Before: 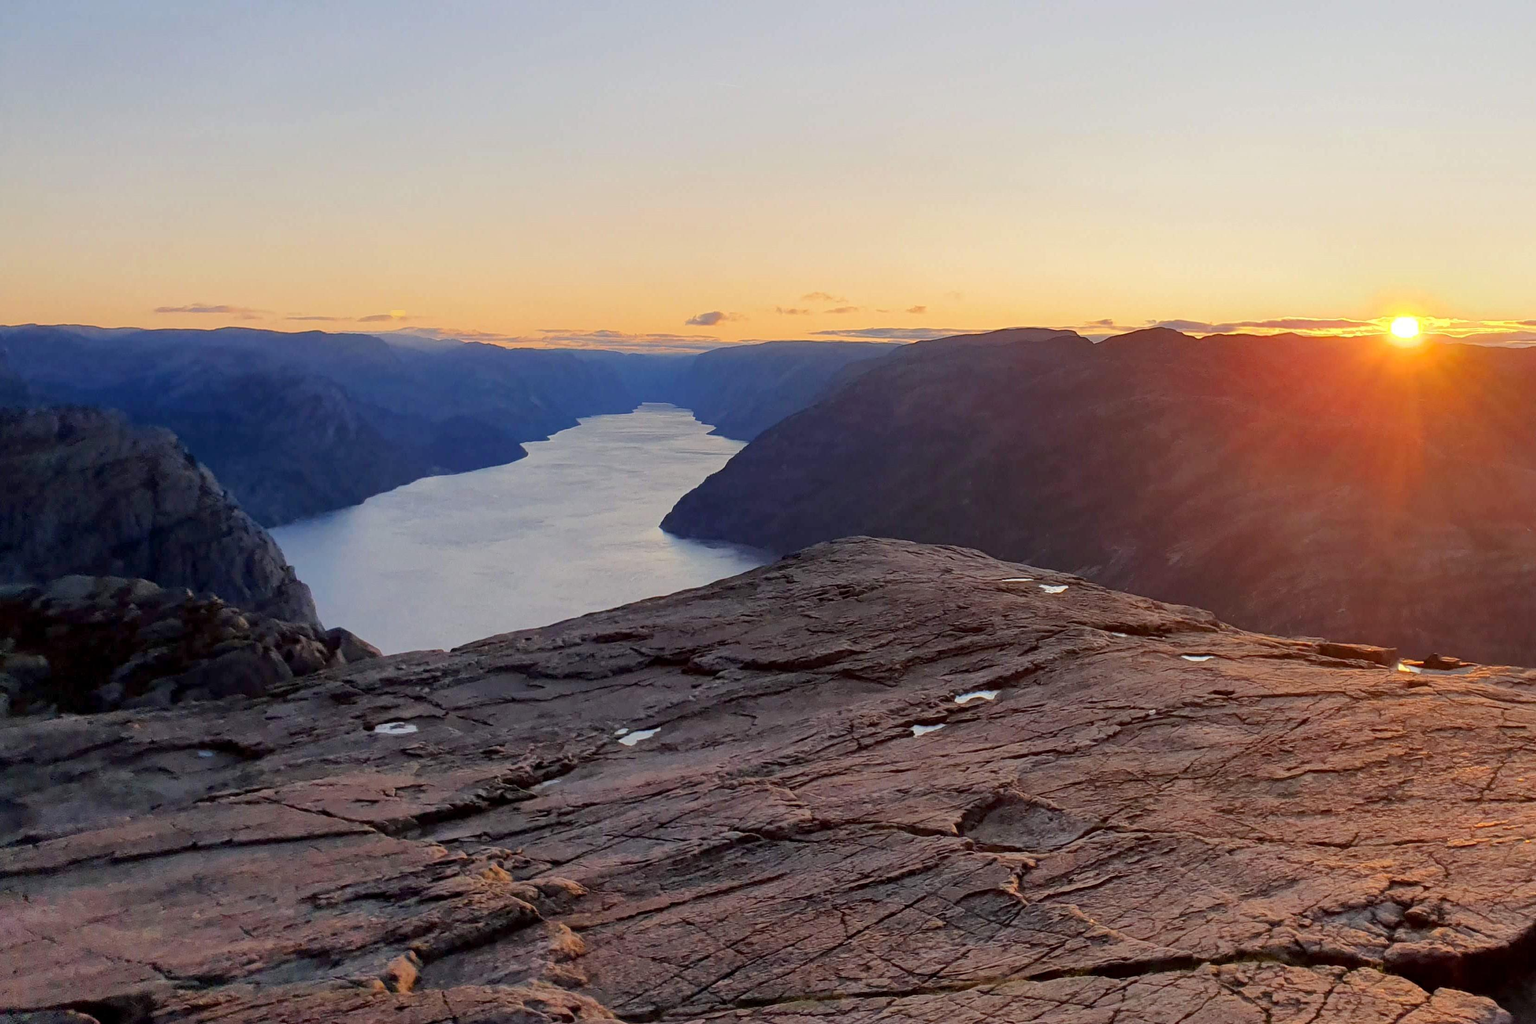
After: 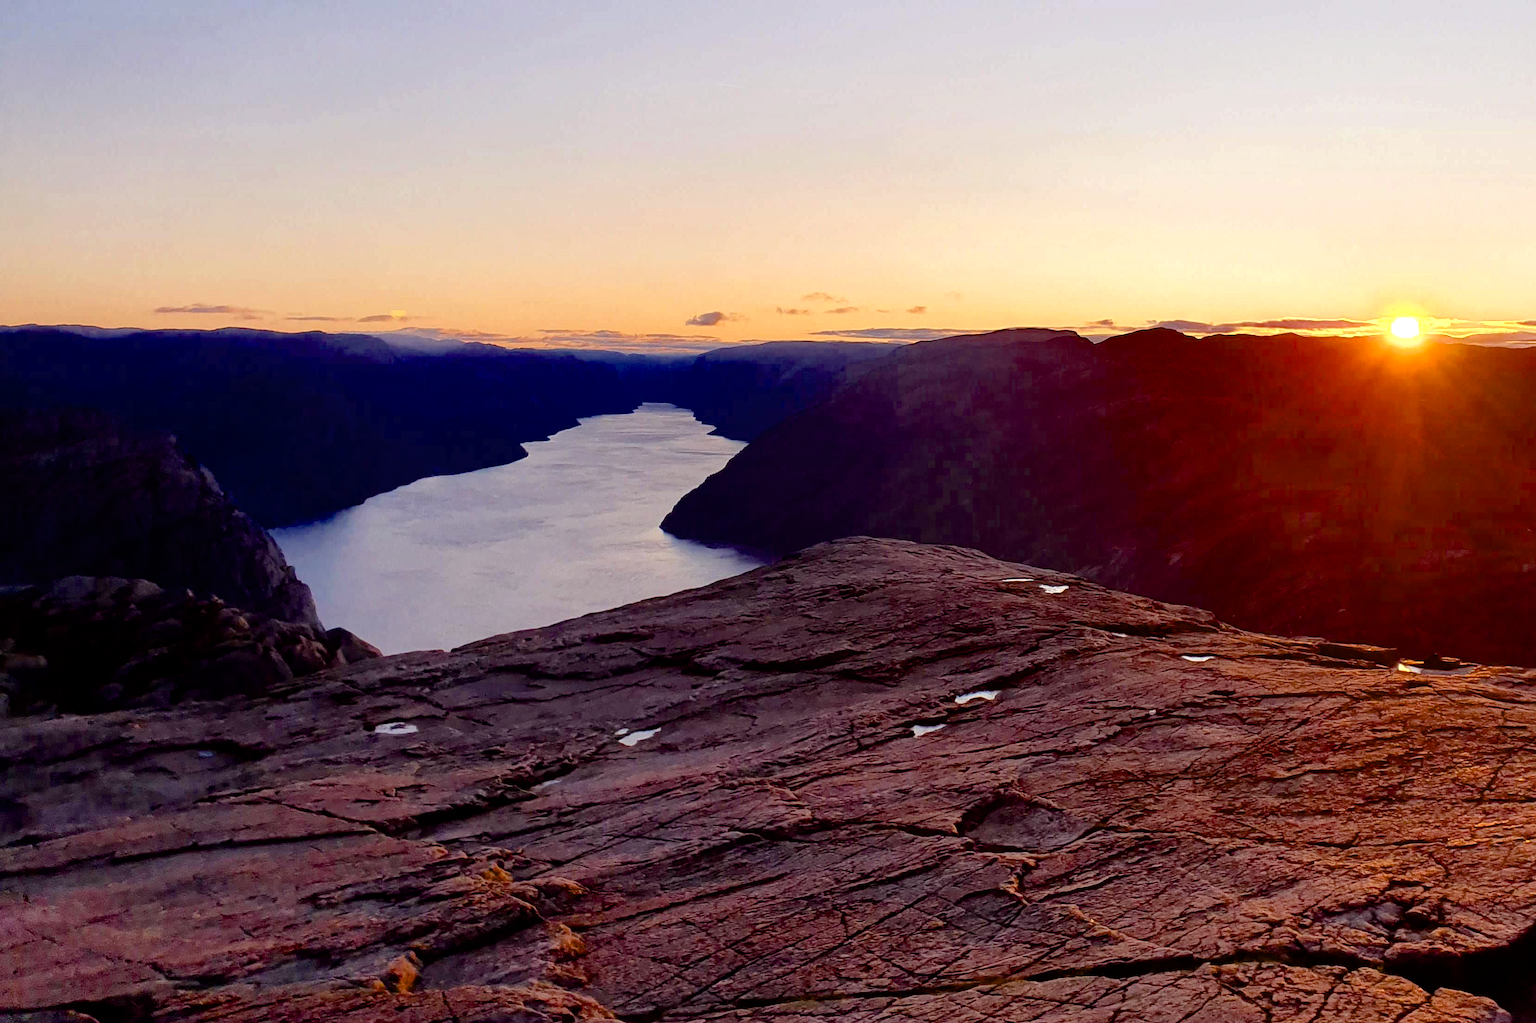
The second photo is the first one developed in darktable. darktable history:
color balance rgb: power › luminance -7.947%, power › chroma 1.334%, power › hue 330.34°, perceptual saturation grading › global saturation 20%, perceptual saturation grading › highlights -25.07%, perceptual saturation grading › shadows 49.256%, global vibrance 9.317%, contrast 14.374%, saturation formula JzAzBz (2021)
